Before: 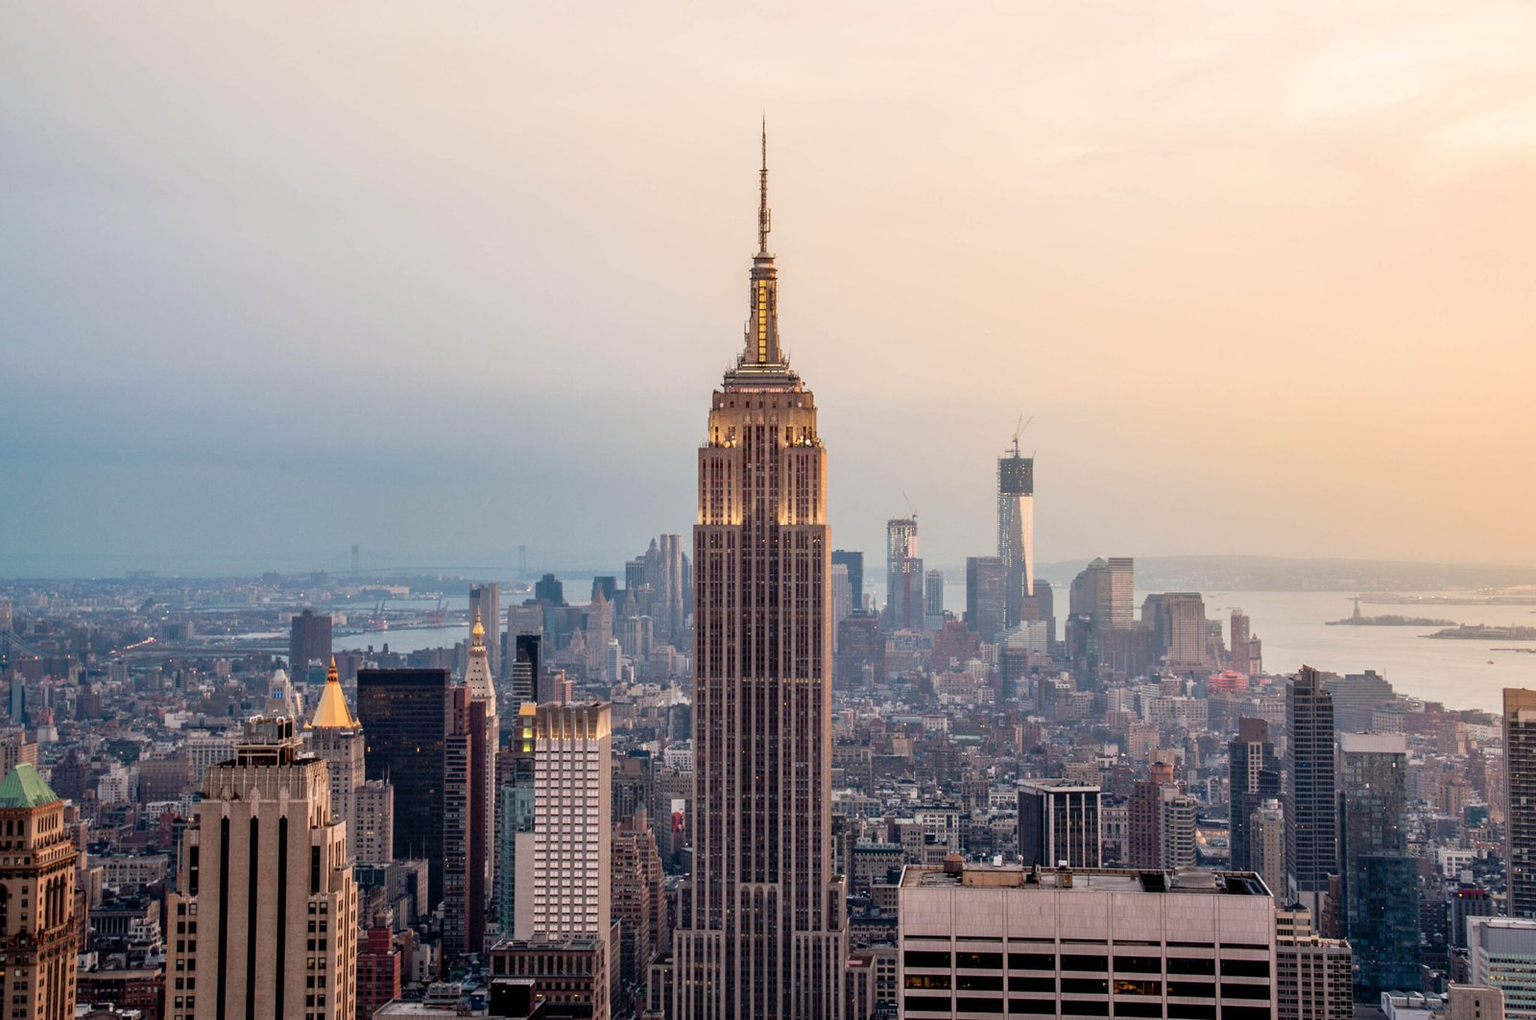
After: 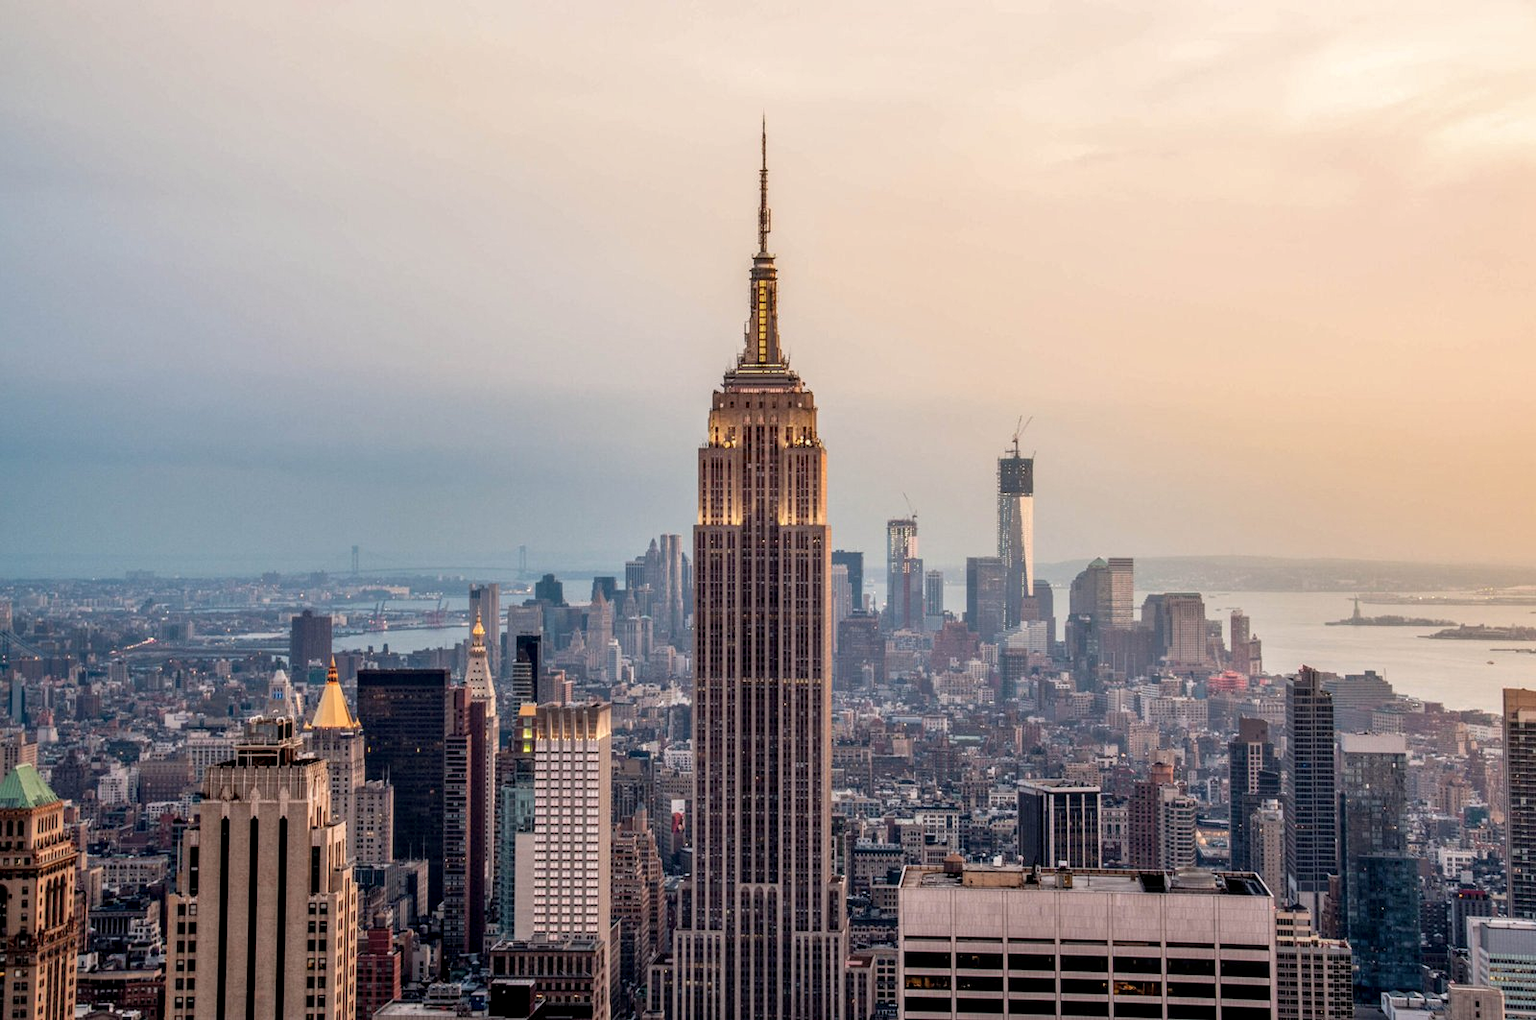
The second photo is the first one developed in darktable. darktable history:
shadows and highlights: radius 126.01, shadows 30.48, highlights -30.51, highlights color adjustment 49.5%, low approximation 0.01, soften with gaussian
local contrast: on, module defaults
